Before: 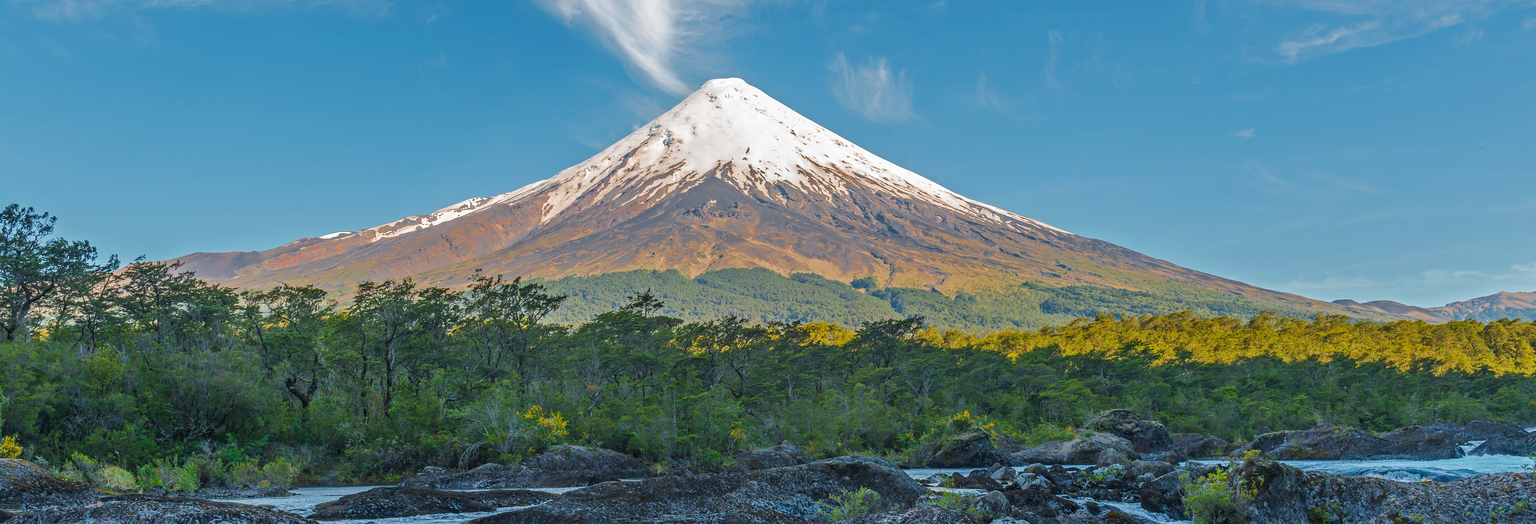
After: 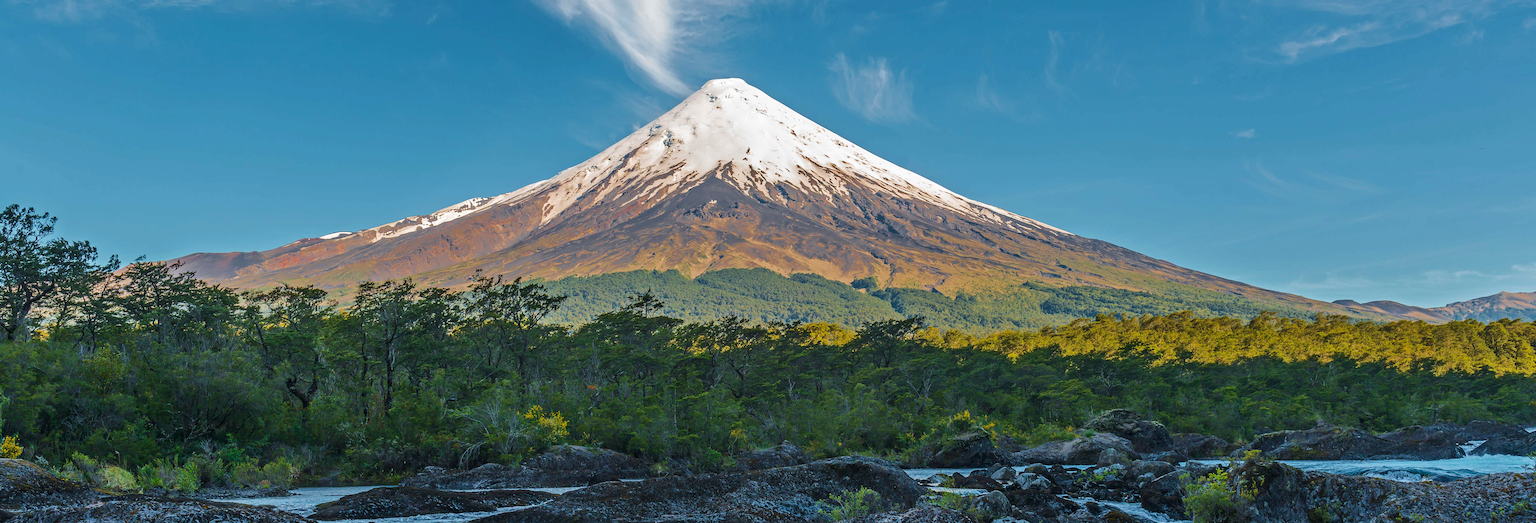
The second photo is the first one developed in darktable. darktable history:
velvia: on, module defaults
tone curve: curves: ch0 [(0, 0) (0.003, 0.006) (0.011, 0.01) (0.025, 0.017) (0.044, 0.029) (0.069, 0.043) (0.1, 0.064) (0.136, 0.091) (0.177, 0.128) (0.224, 0.162) (0.277, 0.206) (0.335, 0.258) (0.399, 0.324) (0.468, 0.404) (0.543, 0.499) (0.623, 0.595) (0.709, 0.693) (0.801, 0.786) (0.898, 0.883) (1, 1)], color space Lab, linked channels, preserve colors none
